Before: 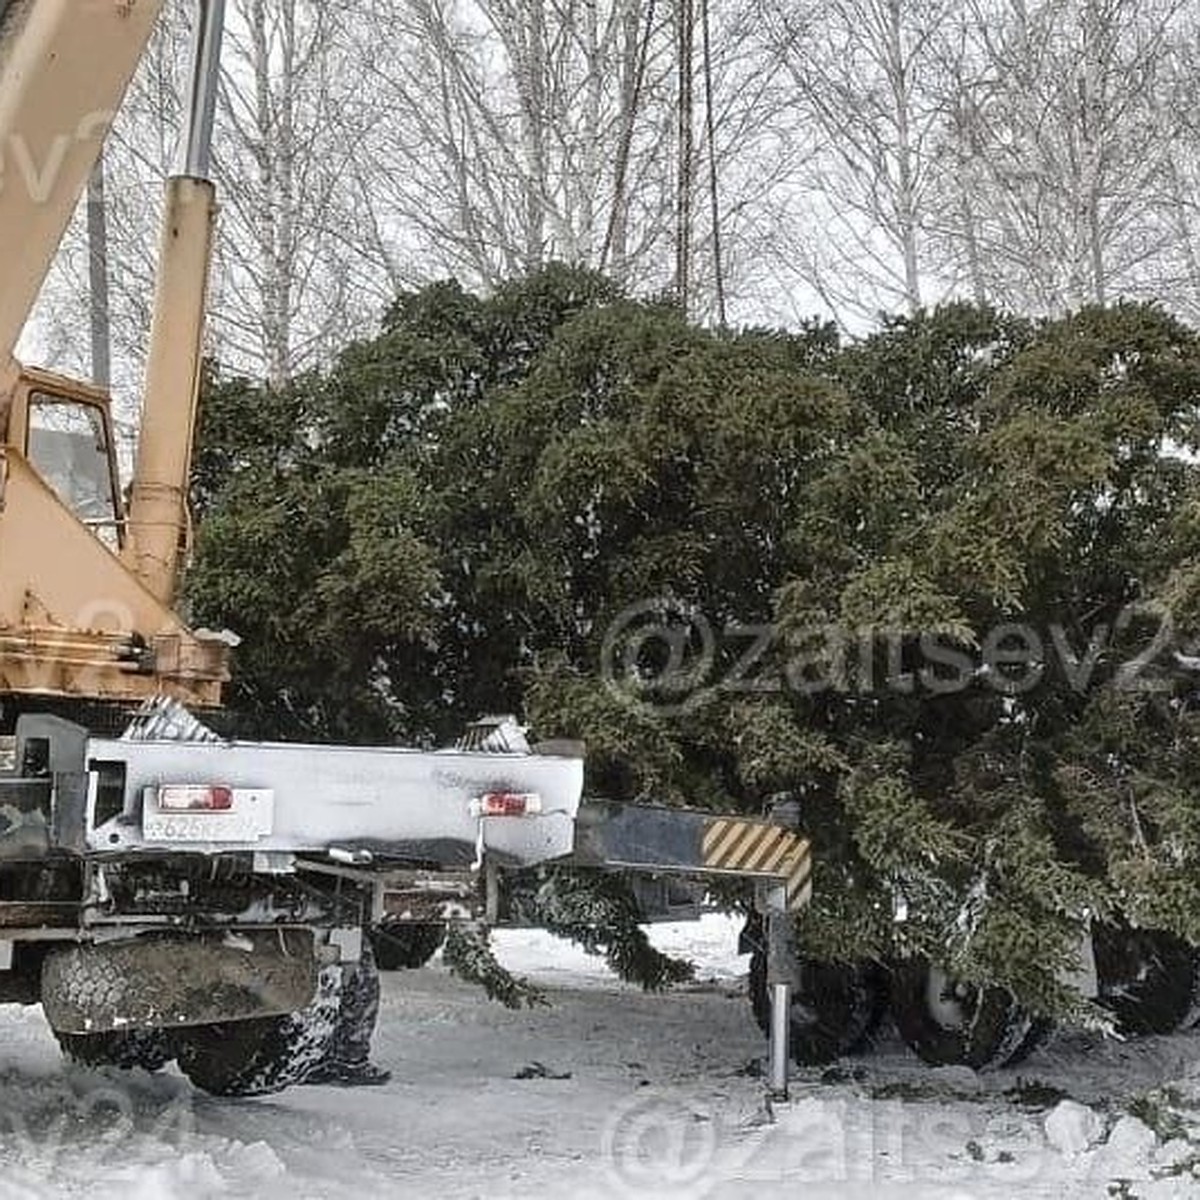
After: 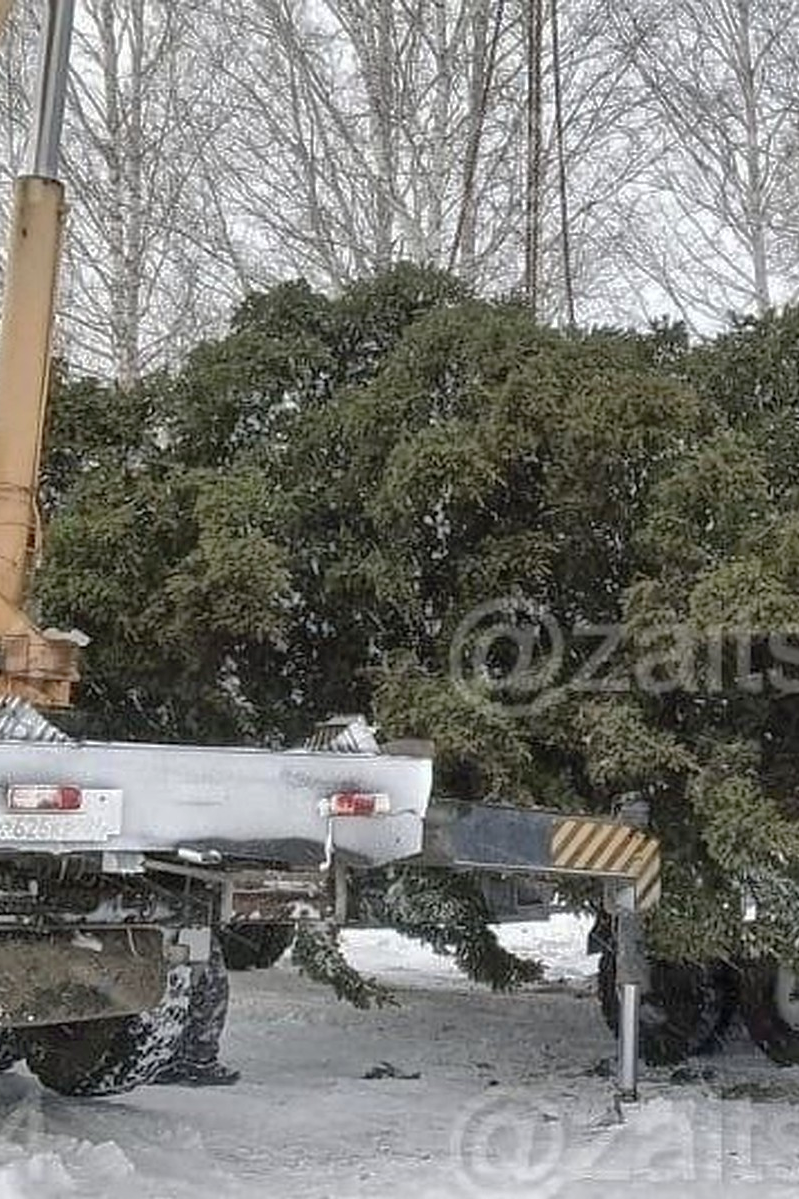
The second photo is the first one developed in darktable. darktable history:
shadows and highlights: on, module defaults
crop and rotate: left 12.648%, right 20.685%
